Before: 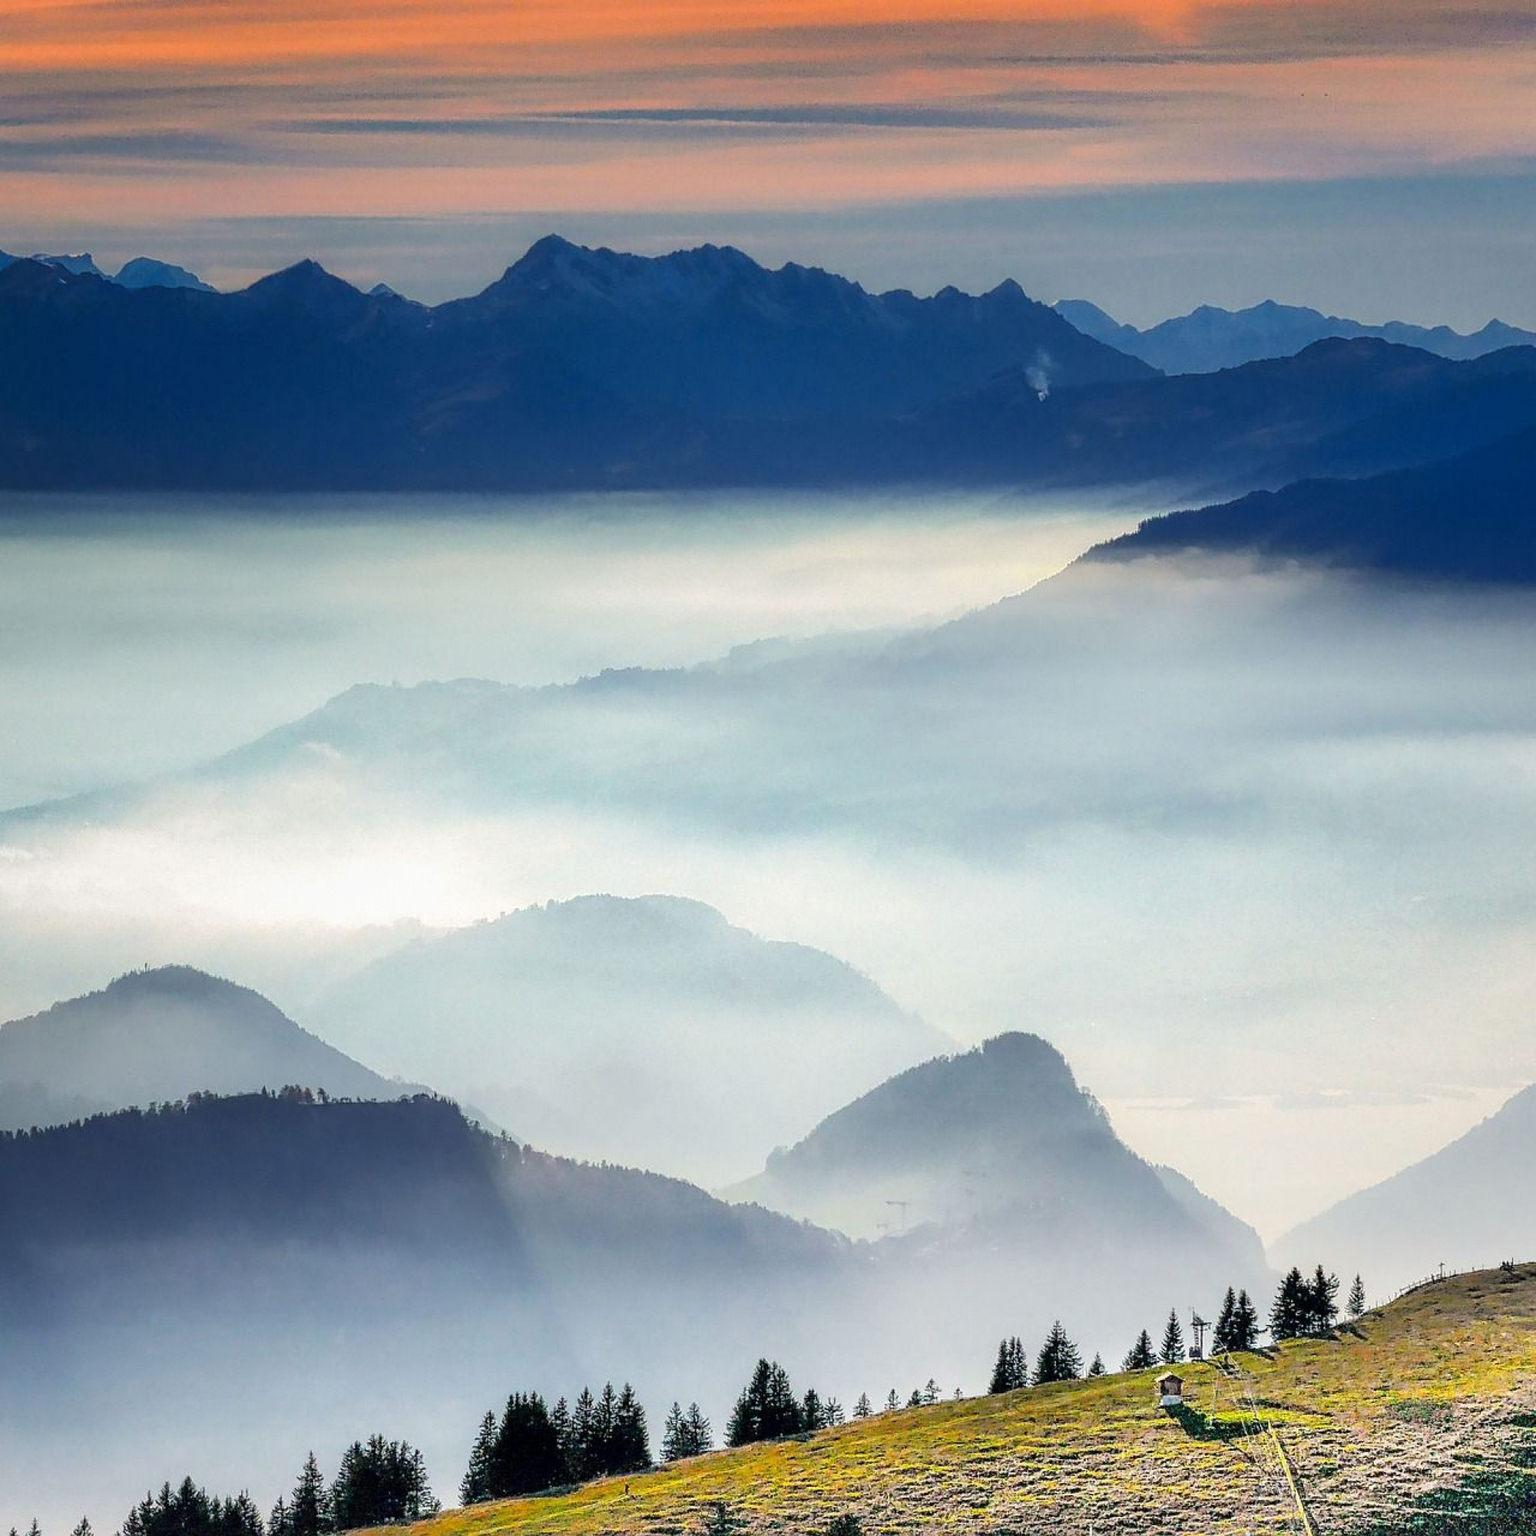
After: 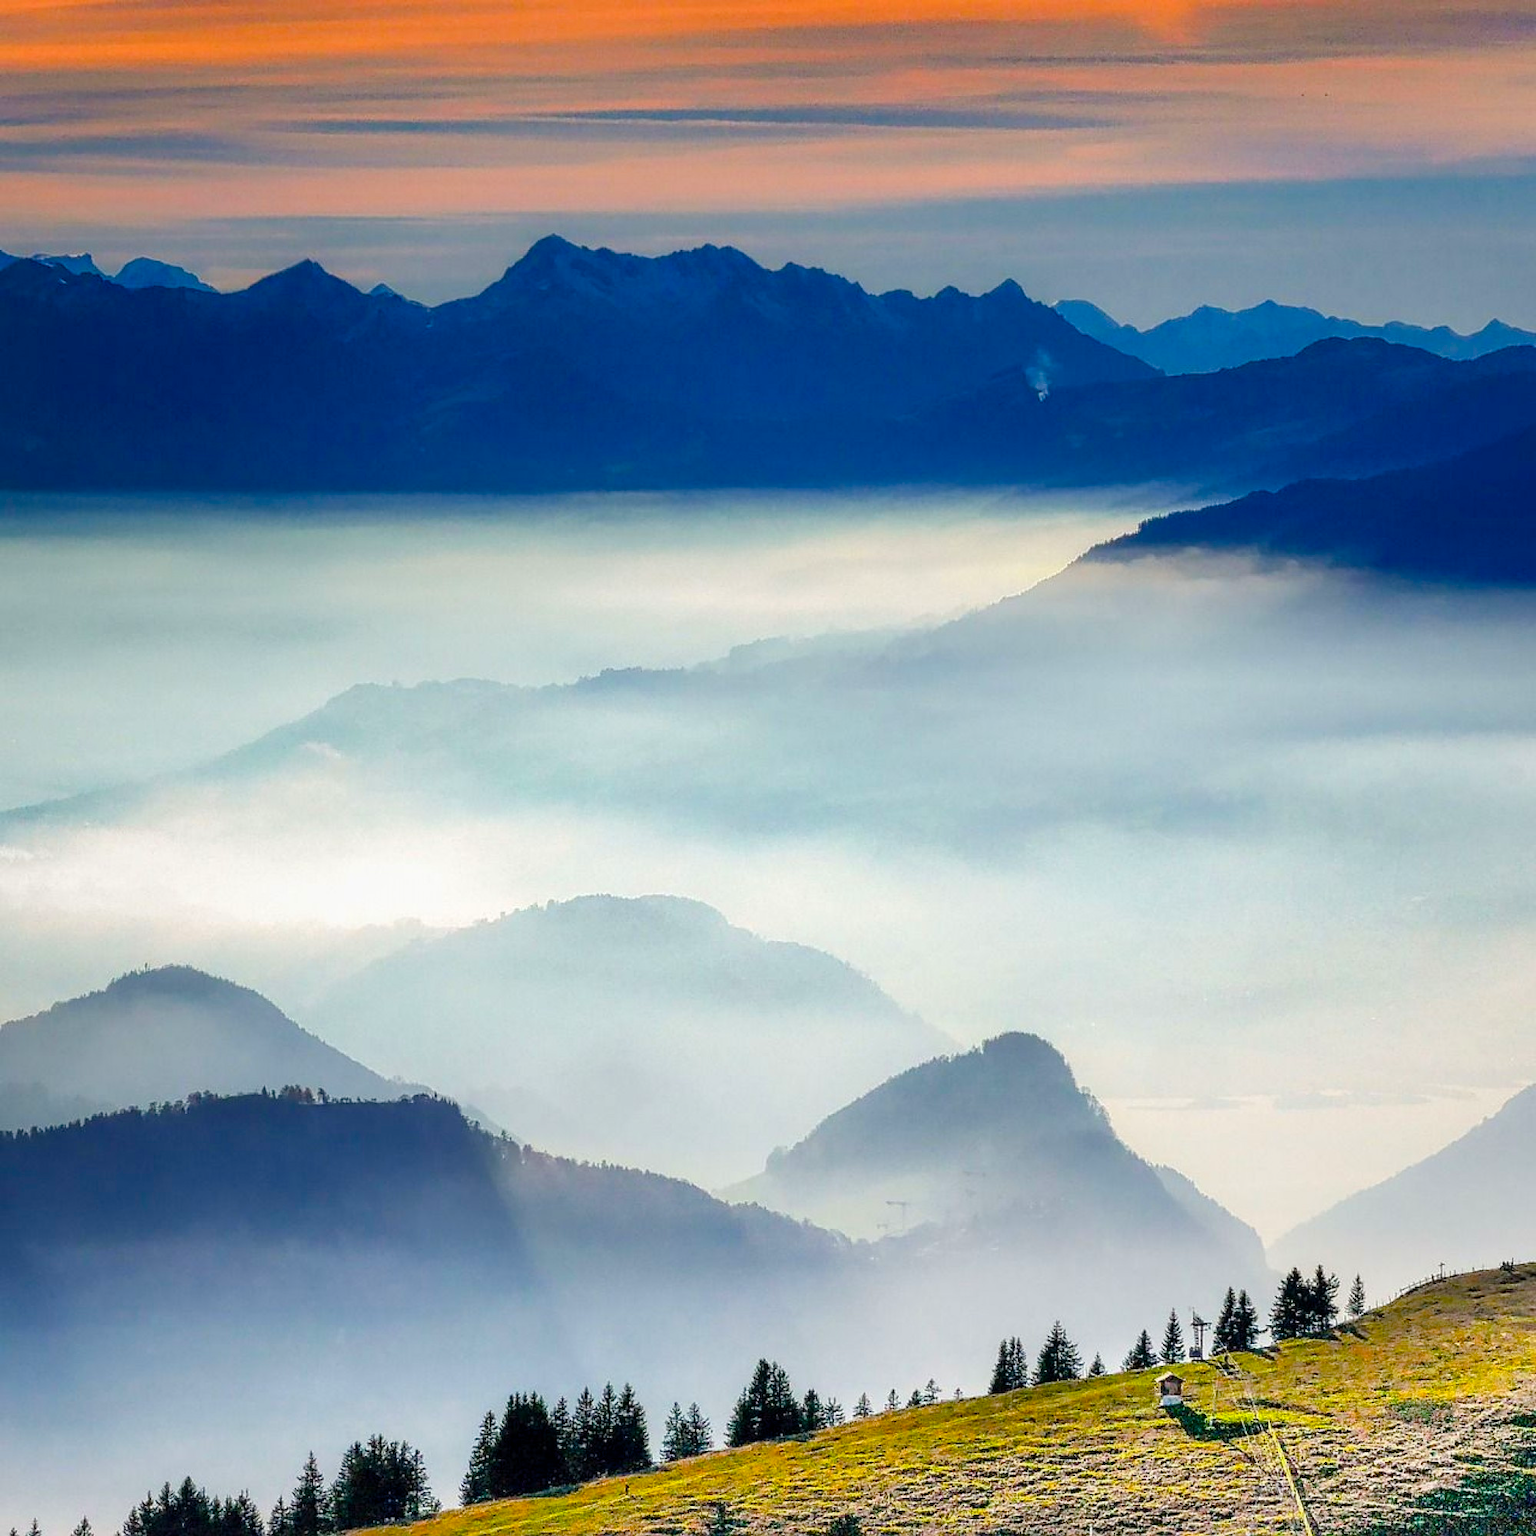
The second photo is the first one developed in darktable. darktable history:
color balance rgb: perceptual saturation grading › global saturation 34.744%, perceptual saturation grading › highlights -29.805%, perceptual saturation grading › shadows 35.533%, global vibrance 20%
